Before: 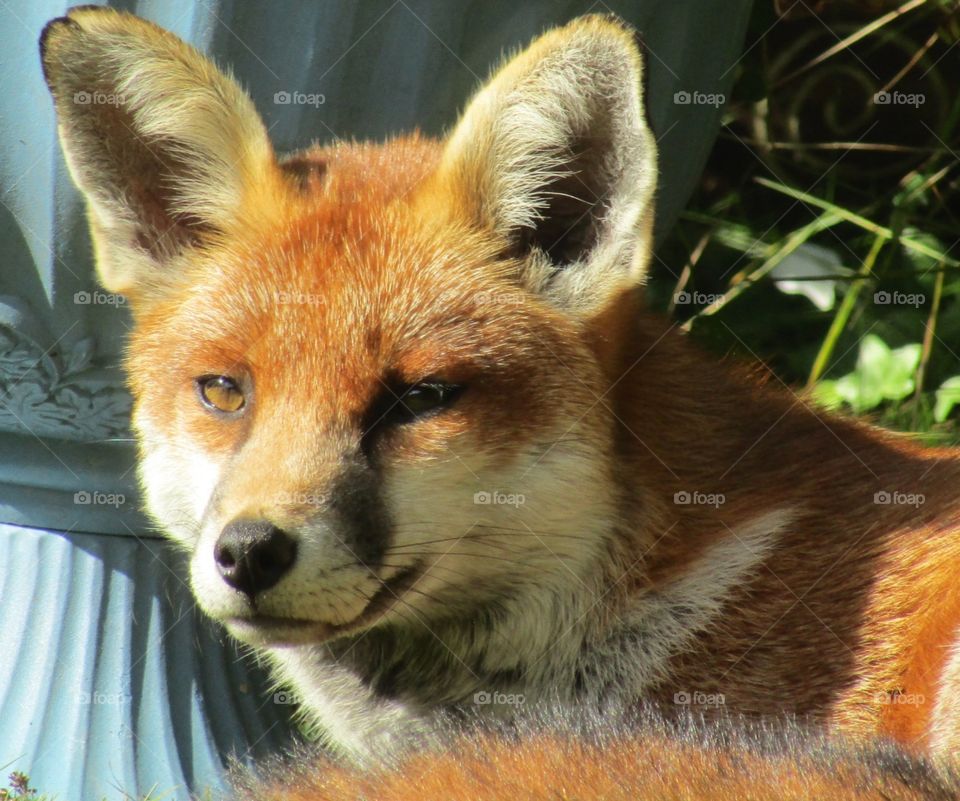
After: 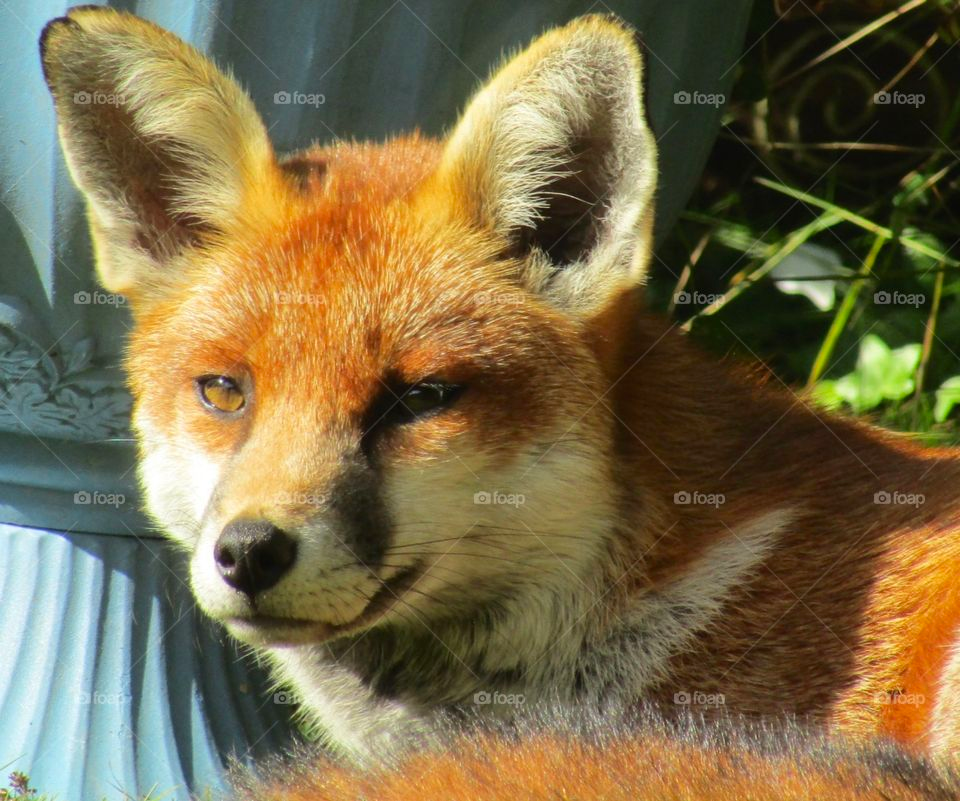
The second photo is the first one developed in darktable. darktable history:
contrast brightness saturation: saturation 0.179
